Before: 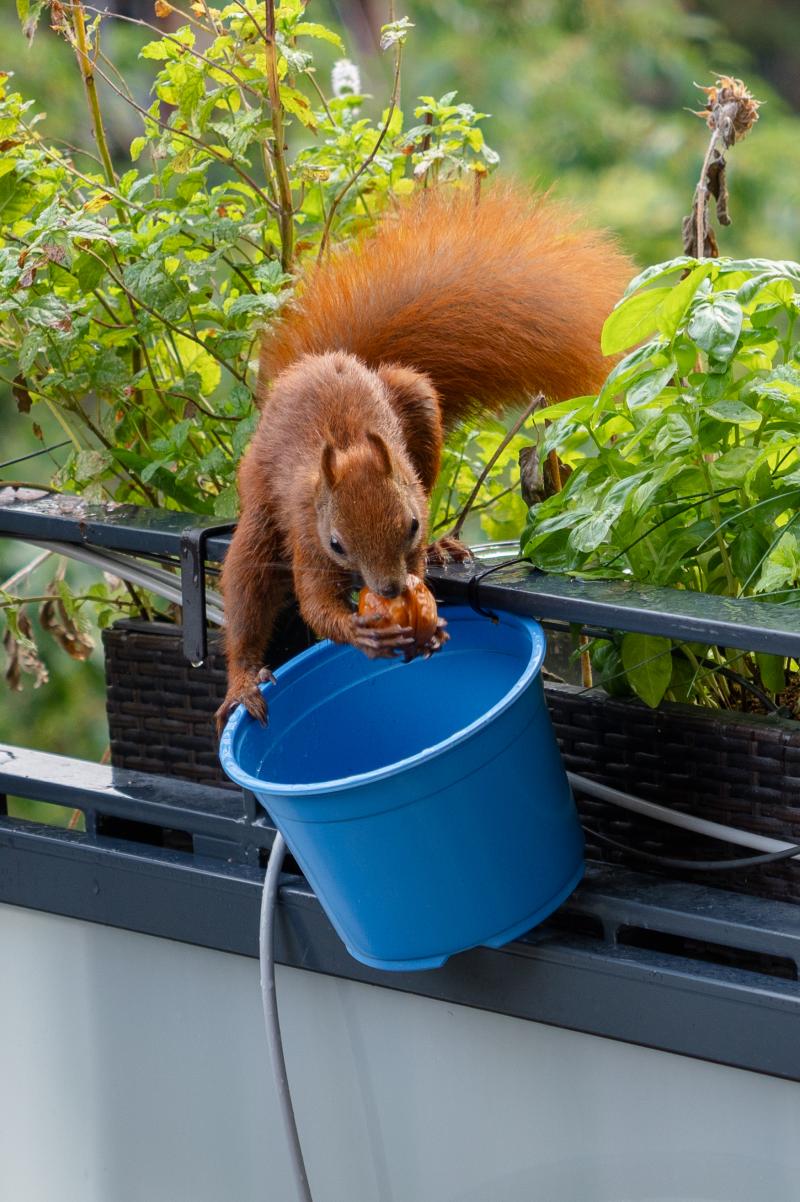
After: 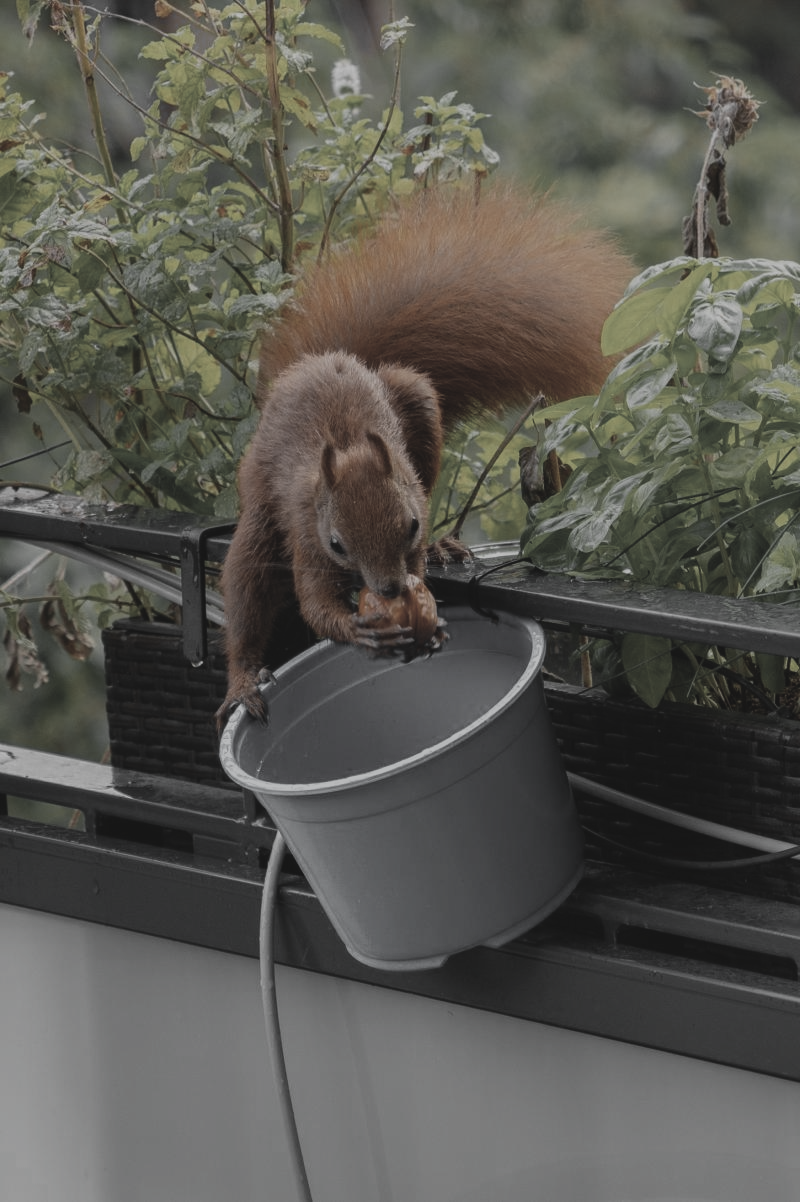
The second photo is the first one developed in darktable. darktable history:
exposure: black level correction -0.016, exposure -1.018 EV, compensate highlight preservation false
color zones: curves: ch0 [(0, 0.613) (0.01, 0.613) (0.245, 0.448) (0.498, 0.529) (0.642, 0.665) (0.879, 0.777) (0.99, 0.613)]; ch1 [(0, 0.035) (0.121, 0.189) (0.259, 0.197) (0.415, 0.061) (0.589, 0.022) (0.732, 0.022) (0.857, 0.026) (0.991, 0.053)]
